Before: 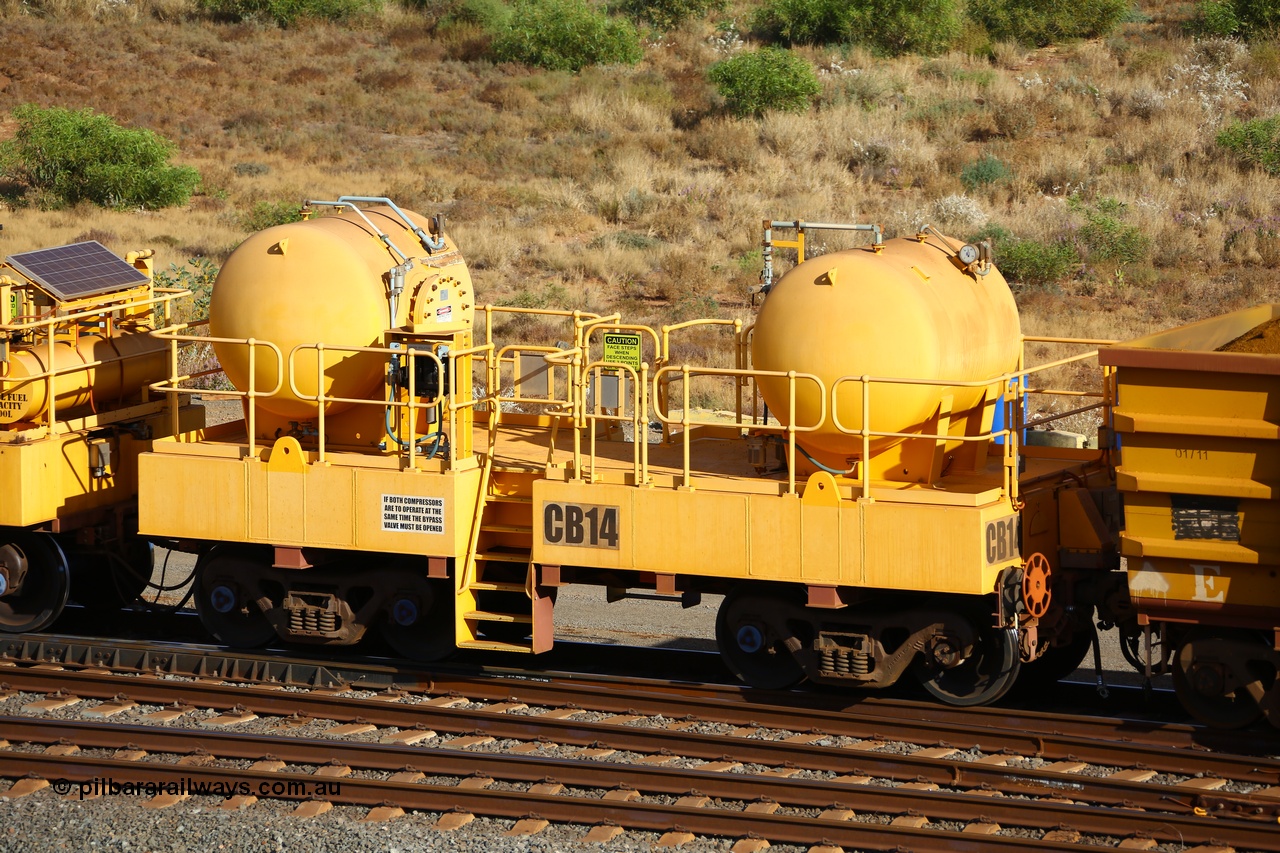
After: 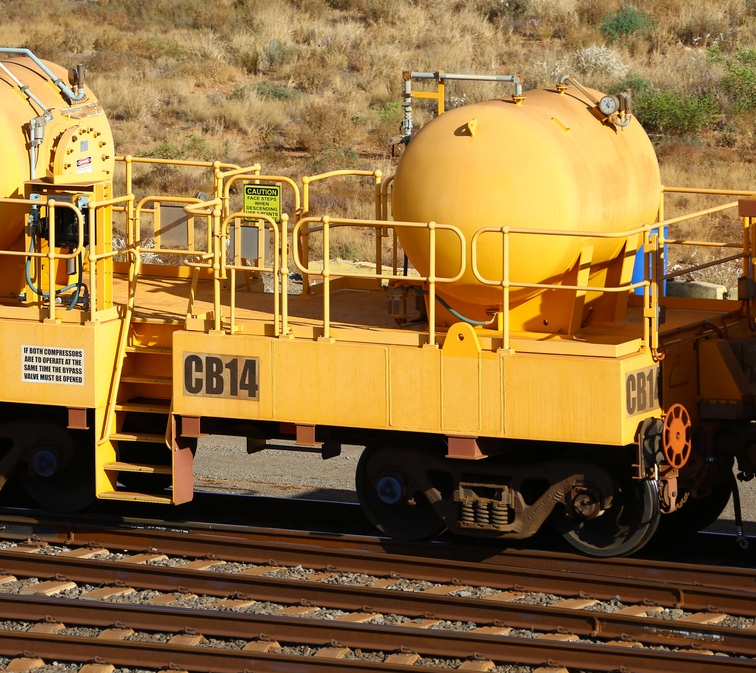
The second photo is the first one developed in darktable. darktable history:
crop and rotate: left 28.181%, top 17.6%, right 12.721%, bottom 3.497%
